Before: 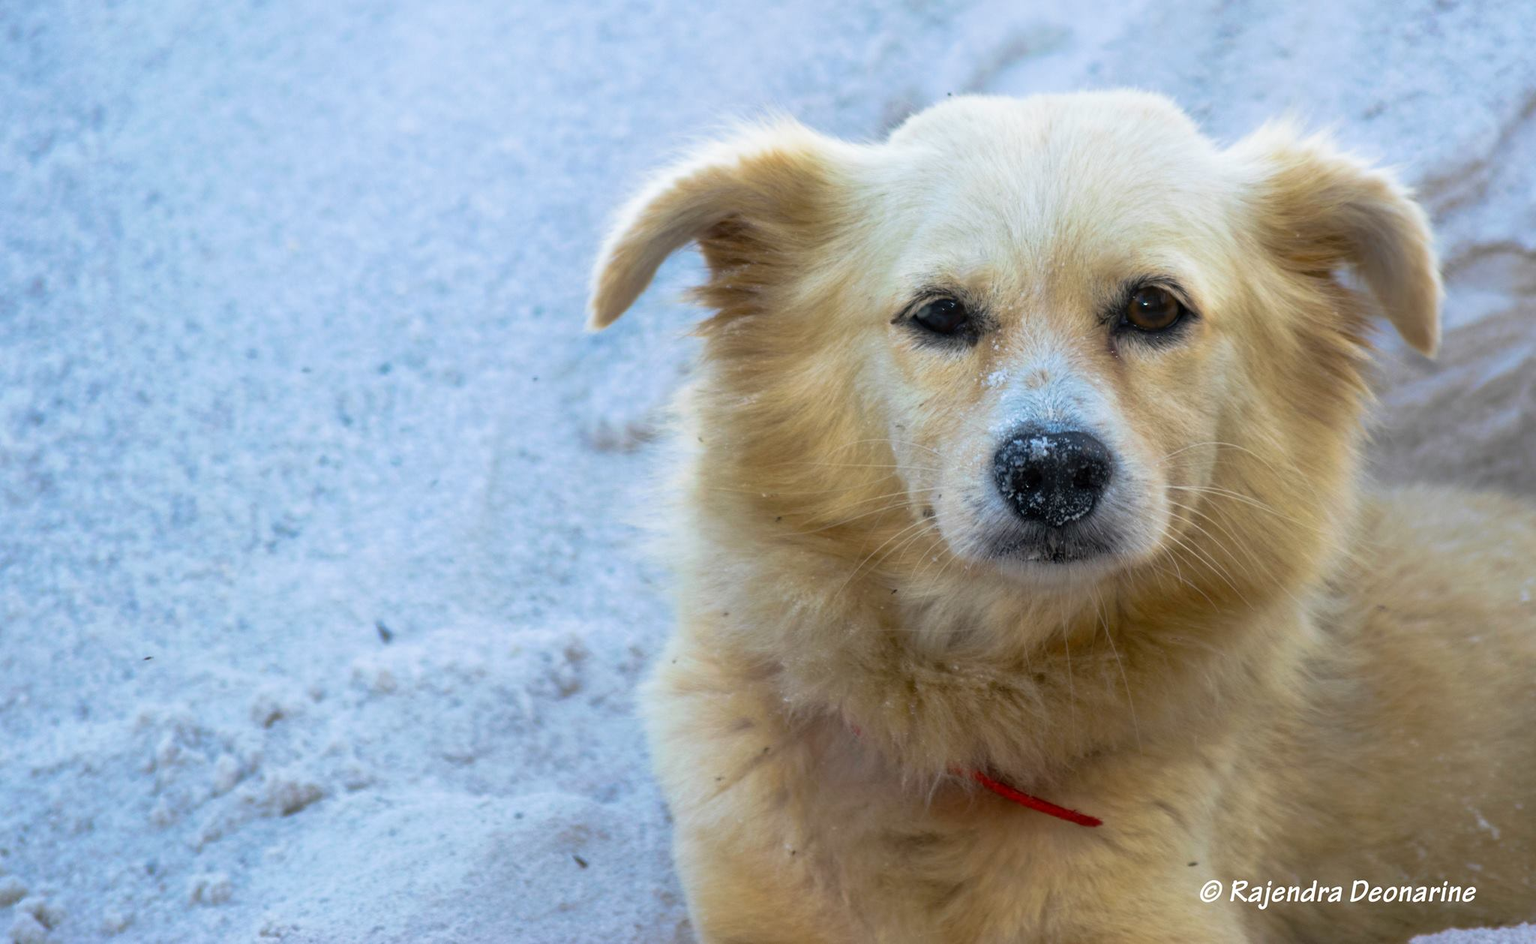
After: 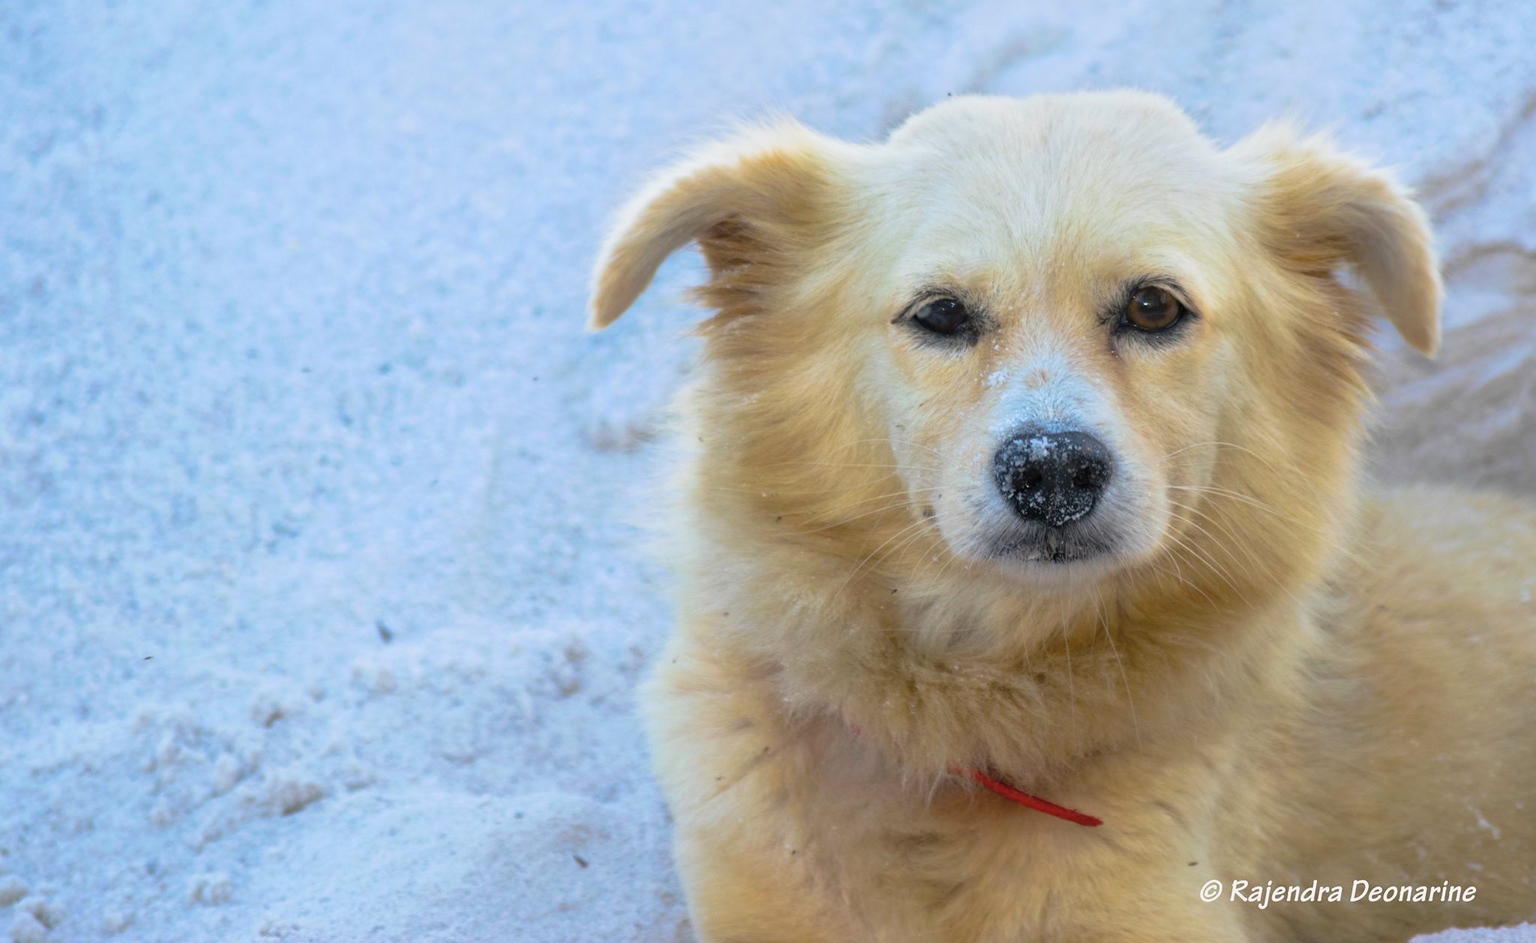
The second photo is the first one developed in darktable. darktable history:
shadows and highlights: radius 25.35, white point adjustment -5.3, compress 82.46%, soften with gaussian
contrast brightness saturation: brightness 0.17, saturation 0.07
